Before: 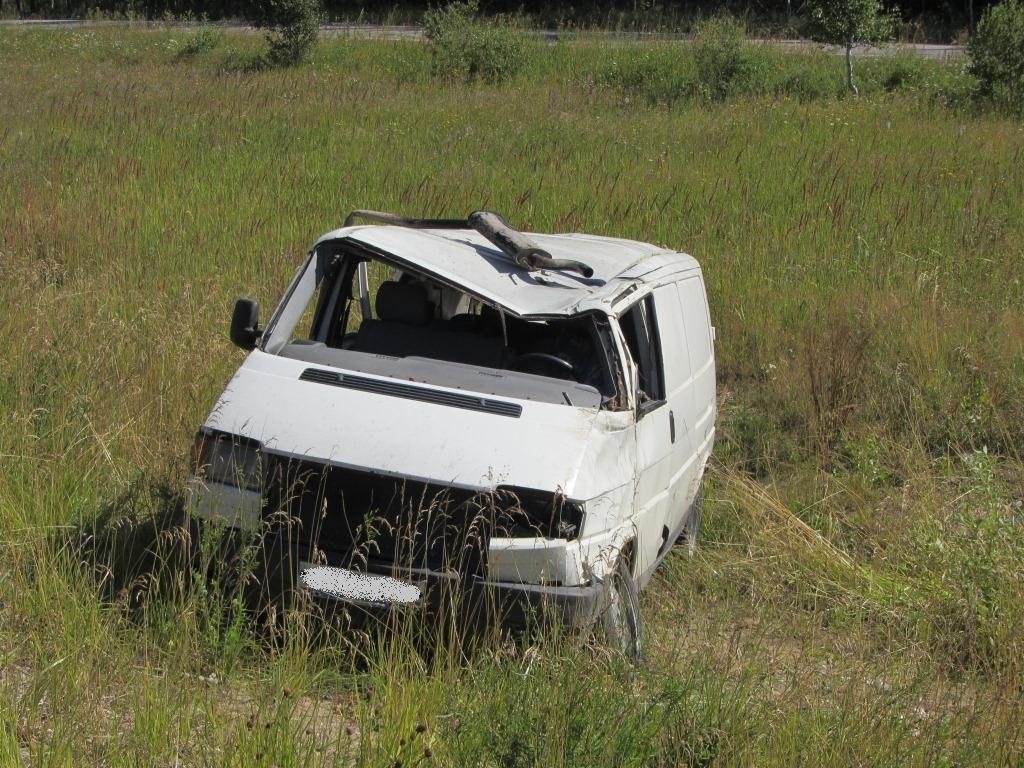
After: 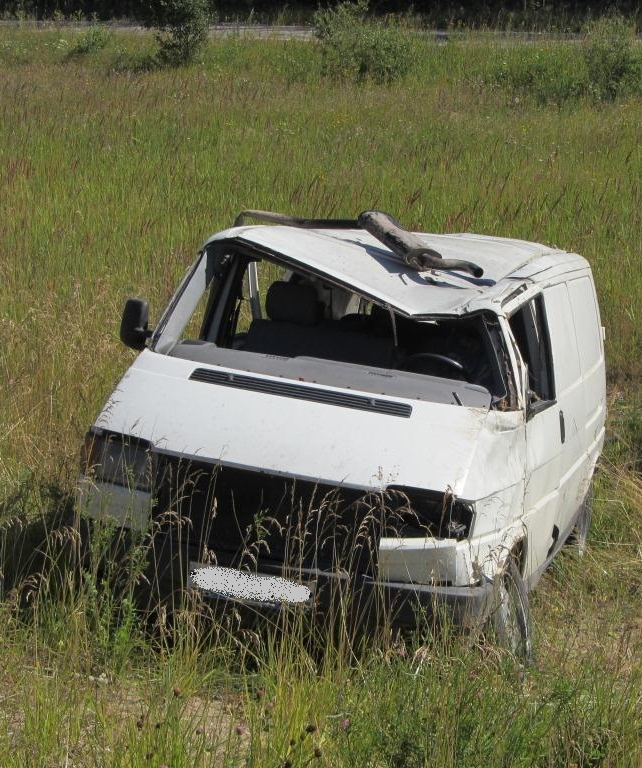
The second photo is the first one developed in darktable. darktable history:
crop: left 10.817%, right 26.434%
